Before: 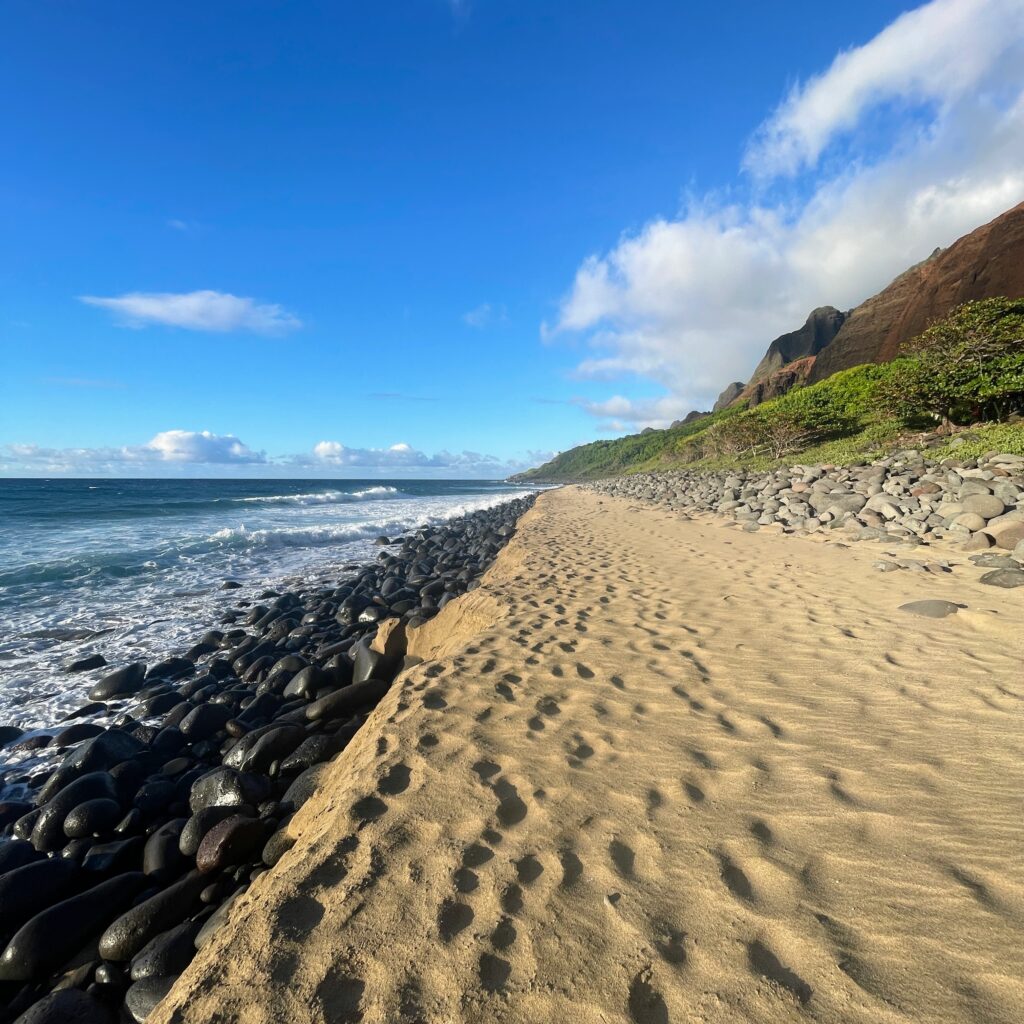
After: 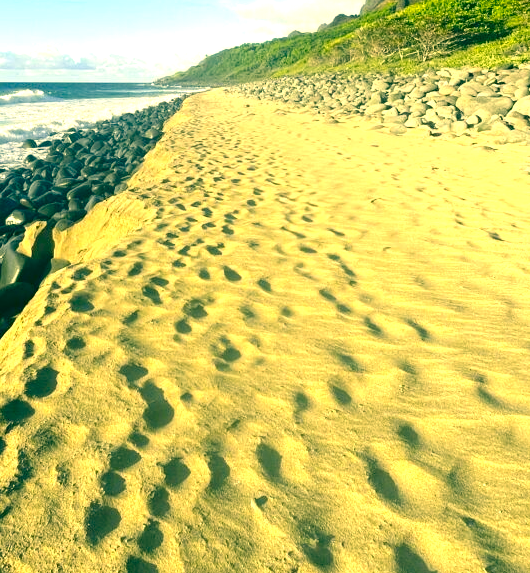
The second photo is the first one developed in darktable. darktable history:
color correction: highlights a* 1.83, highlights b* 34.02, shadows a* -36.68, shadows b* -5.48
crop: left 34.479%, top 38.822%, right 13.718%, bottom 5.172%
exposure: black level correction 0.001, exposure 1.05 EV, compensate exposure bias true, compensate highlight preservation false
